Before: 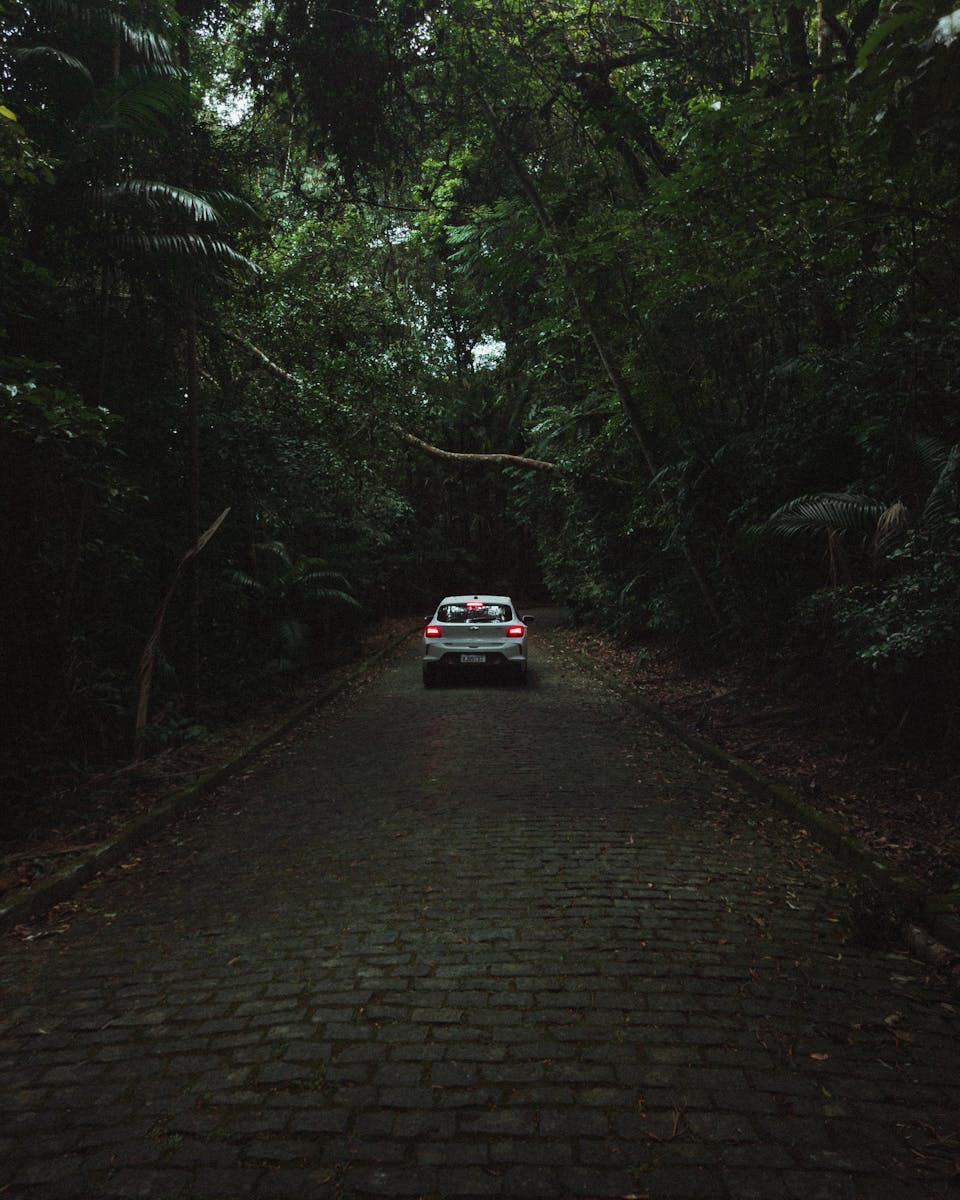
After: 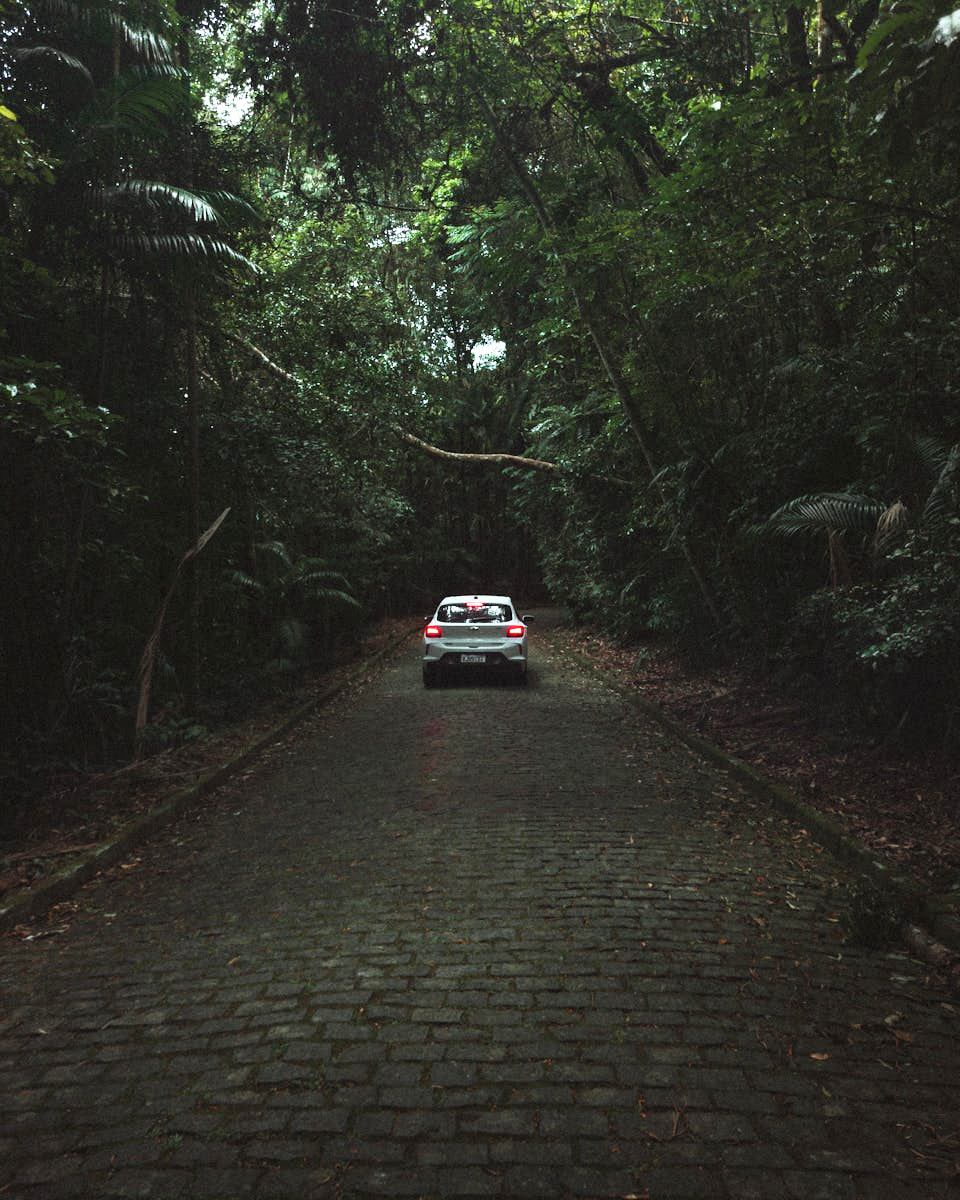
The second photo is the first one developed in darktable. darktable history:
contrast brightness saturation: contrast 0.01, saturation -0.05
base curve: curves: ch0 [(0, 0) (0.495, 0.917) (1, 1)], preserve colors none
